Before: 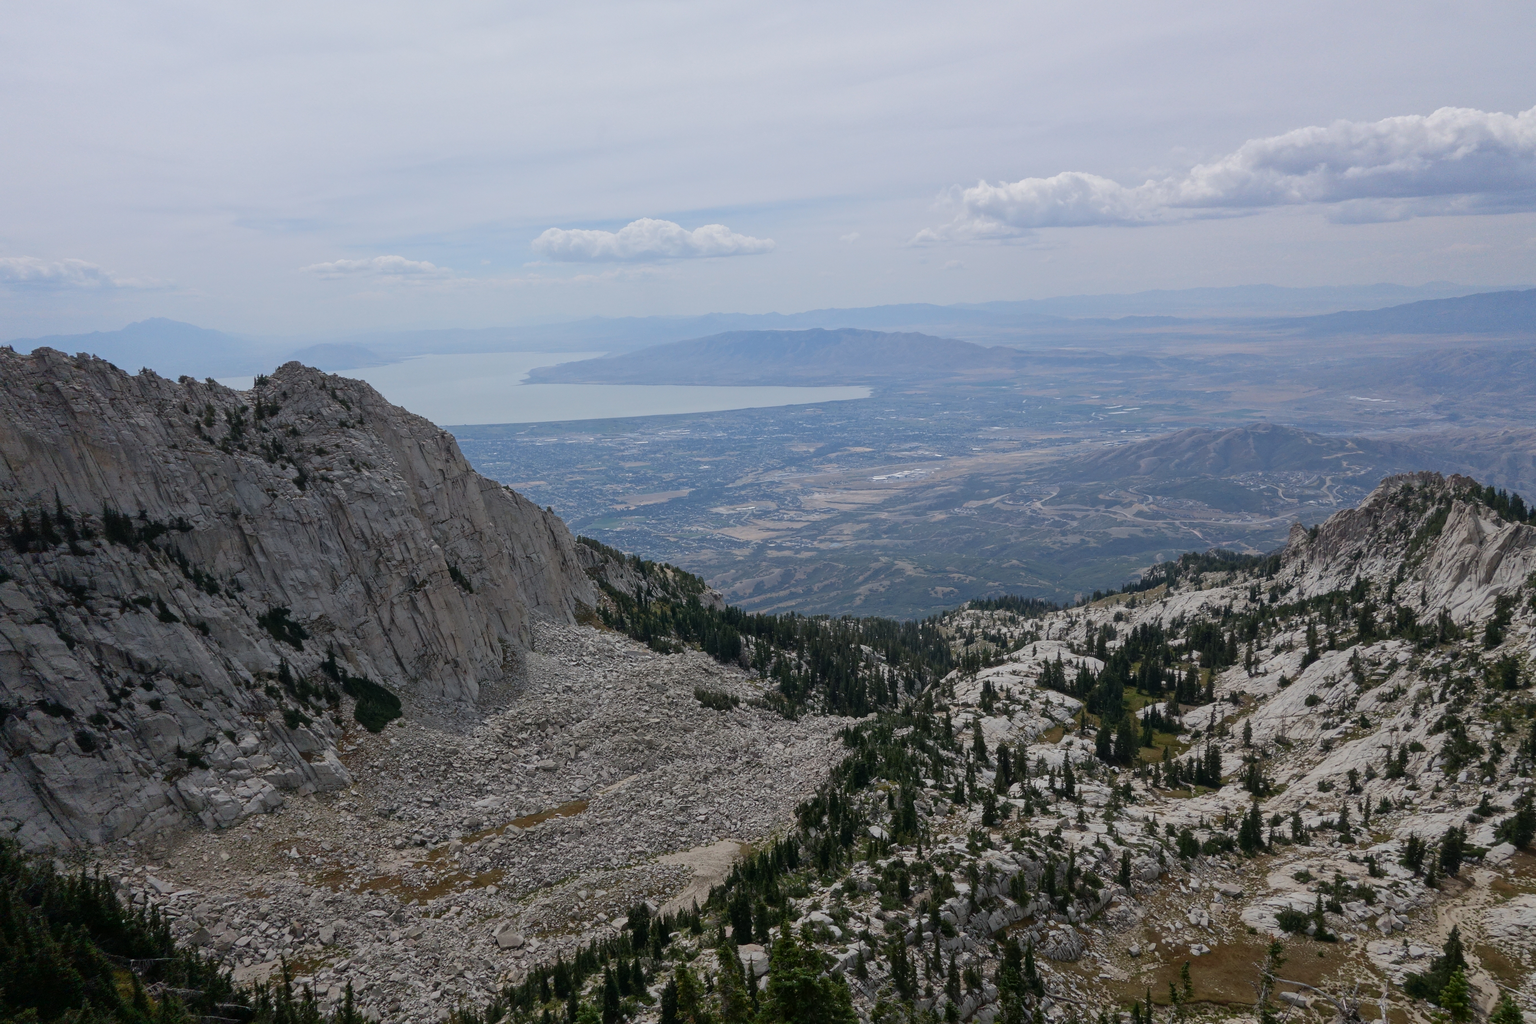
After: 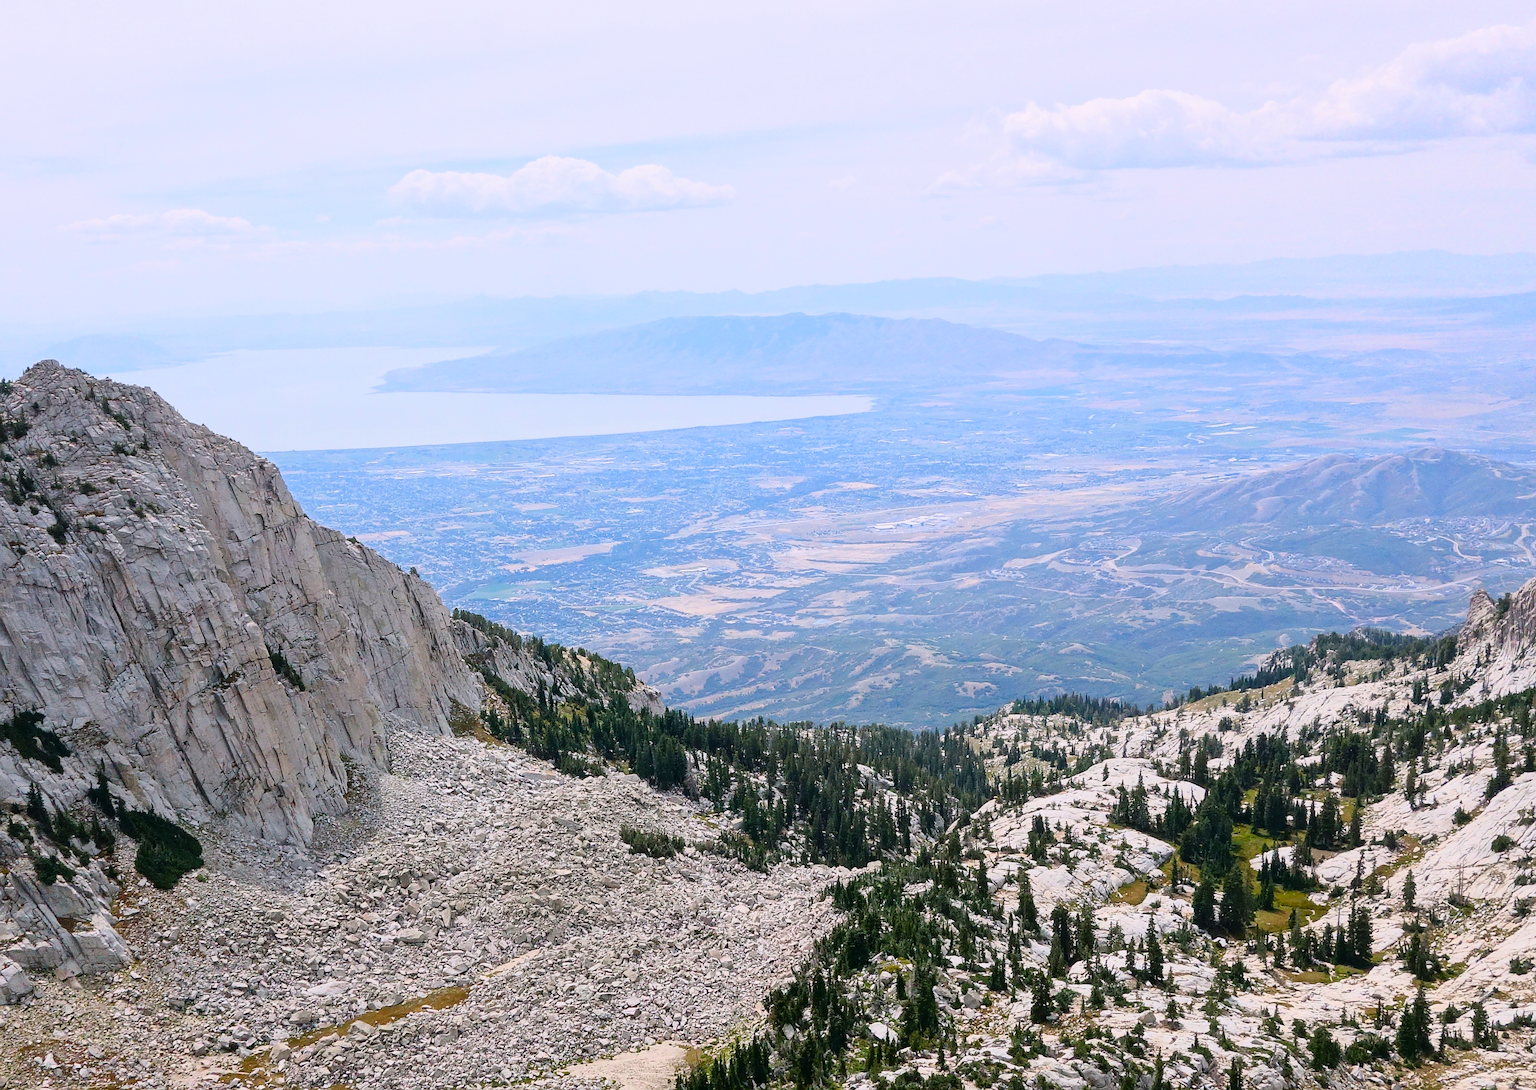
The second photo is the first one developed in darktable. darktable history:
color balance rgb: highlights gain › chroma 1.439%, highlights gain › hue 311.79°, perceptual saturation grading › global saturation 20%, perceptual saturation grading › highlights -25.763%, perceptual saturation grading › shadows 24.97%, global vibrance 20%
crop and rotate: left 16.907%, top 10.69%, right 12.987%, bottom 14.647%
sharpen: on, module defaults
tone curve: curves: ch0 [(0, 0) (0.003, 0.003) (0.011, 0.012) (0.025, 0.028) (0.044, 0.049) (0.069, 0.091) (0.1, 0.144) (0.136, 0.21) (0.177, 0.277) (0.224, 0.352) (0.277, 0.433) (0.335, 0.523) (0.399, 0.613) (0.468, 0.702) (0.543, 0.79) (0.623, 0.867) (0.709, 0.916) (0.801, 0.946) (0.898, 0.972) (1, 1)]
